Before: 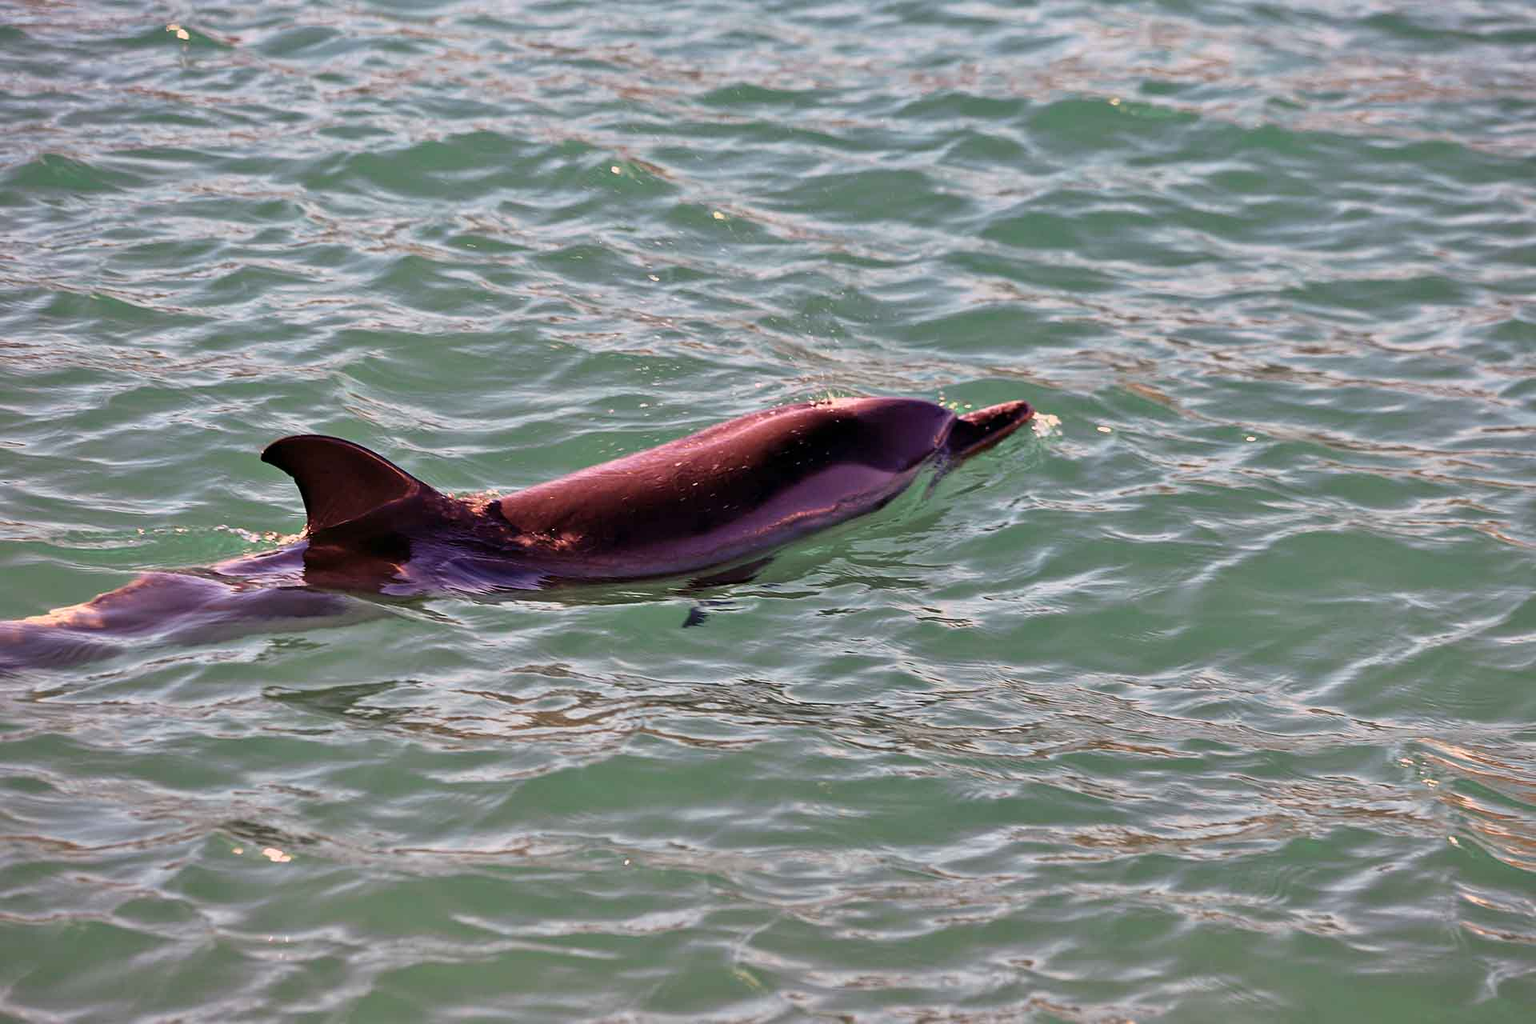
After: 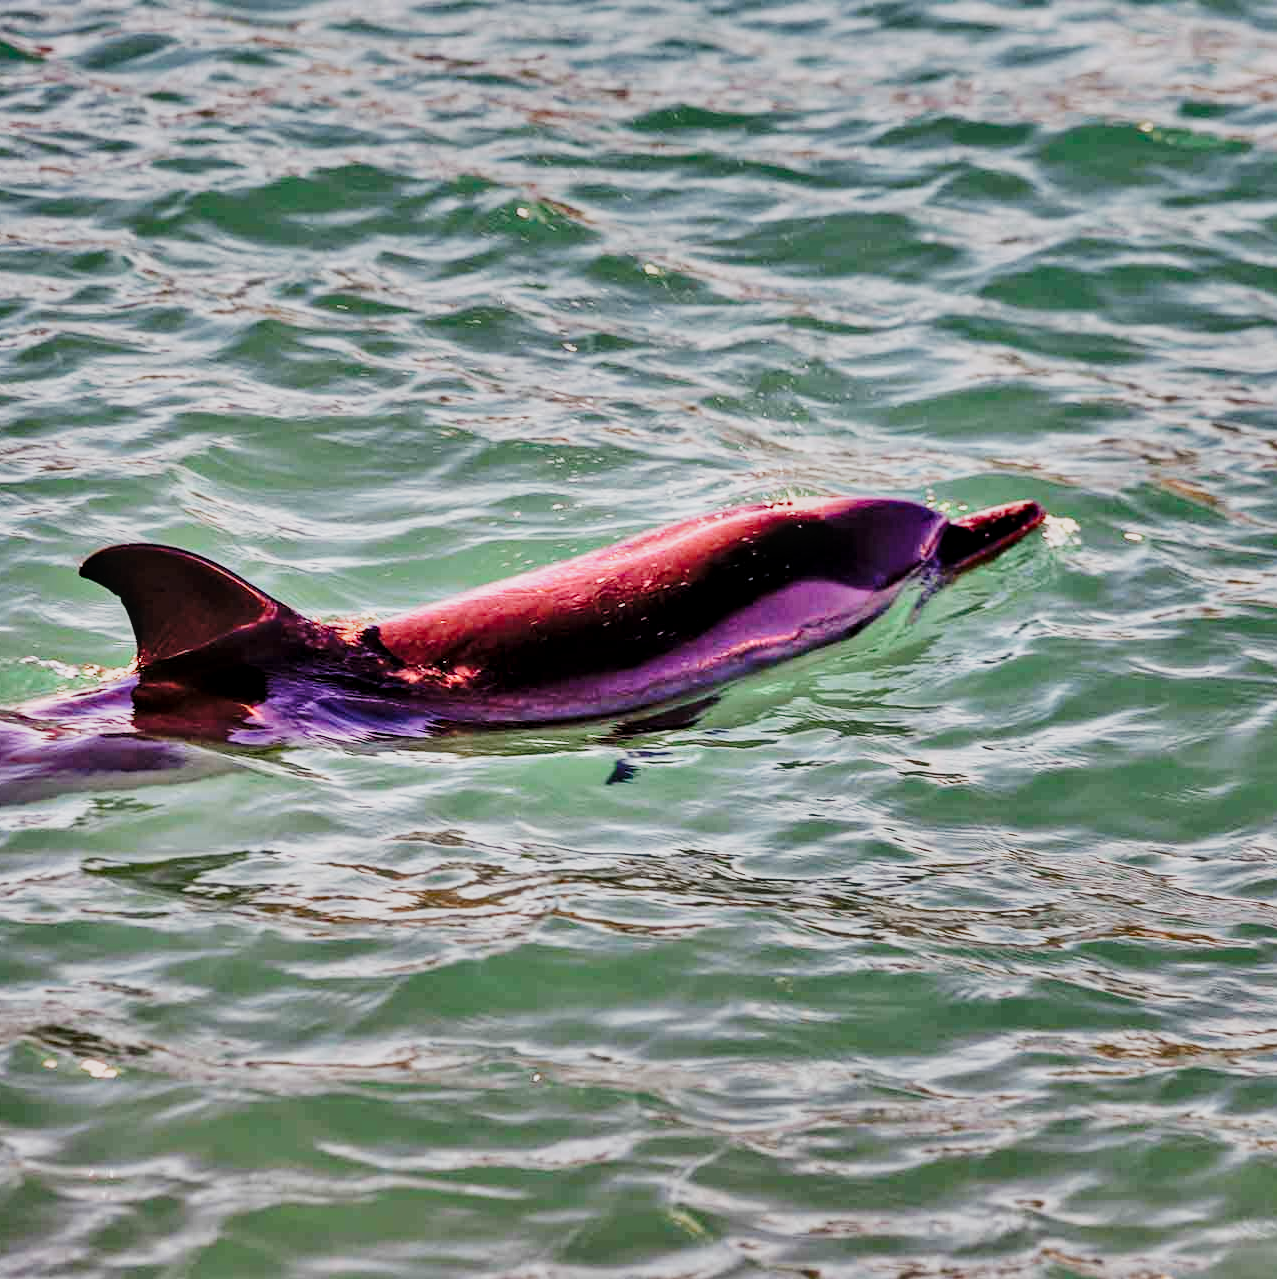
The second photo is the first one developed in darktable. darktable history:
base curve: curves: ch0 [(0, 0) (0.028, 0.03) (0.121, 0.232) (0.46, 0.748) (0.859, 0.968) (1, 1)], preserve colors none
crop and rotate: left 12.884%, right 20.564%
local contrast: detail 130%
shadows and highlights: shadows 79.61, white point adjustment -9.05, highlights -61.26, soften with gaussian
exposure: black level correction 0, exposure 0.5 EV, compensate highlight preservation false
tone curve: curves: ch0 [(0, 0) (0.037, 0.011) (0.131, 0.108) (0.279, 0.279) (0.476, 0.554) (0.617, 0.693) (0.704, 0.77) (0.813, 0.852) (0.916, 0.924) (1, 0.993)]; ch1 [(0, 0) (0.318, 0.278) (0.444, 0.427) (0.493, 0.492) (0.508, 0.502) (0.534, 0.529) (0.562, 0.563) (0.626, 0.662) (0.746, 0.764) (1, 1)]; ch2 [(0, 0) (0.316, 0.292) (0.381, 0.37) (0.423, 0.448) (0.476, 0.492) (0.502, 0.498) (0.522, 0.518) (0.533, 0.532) (0.586, 0.631) (0.634, 0.663) (0.7, 0.7) (0.861, 0.808) (1, 0.951)], color space Lab, linked channels, preserve colors none
